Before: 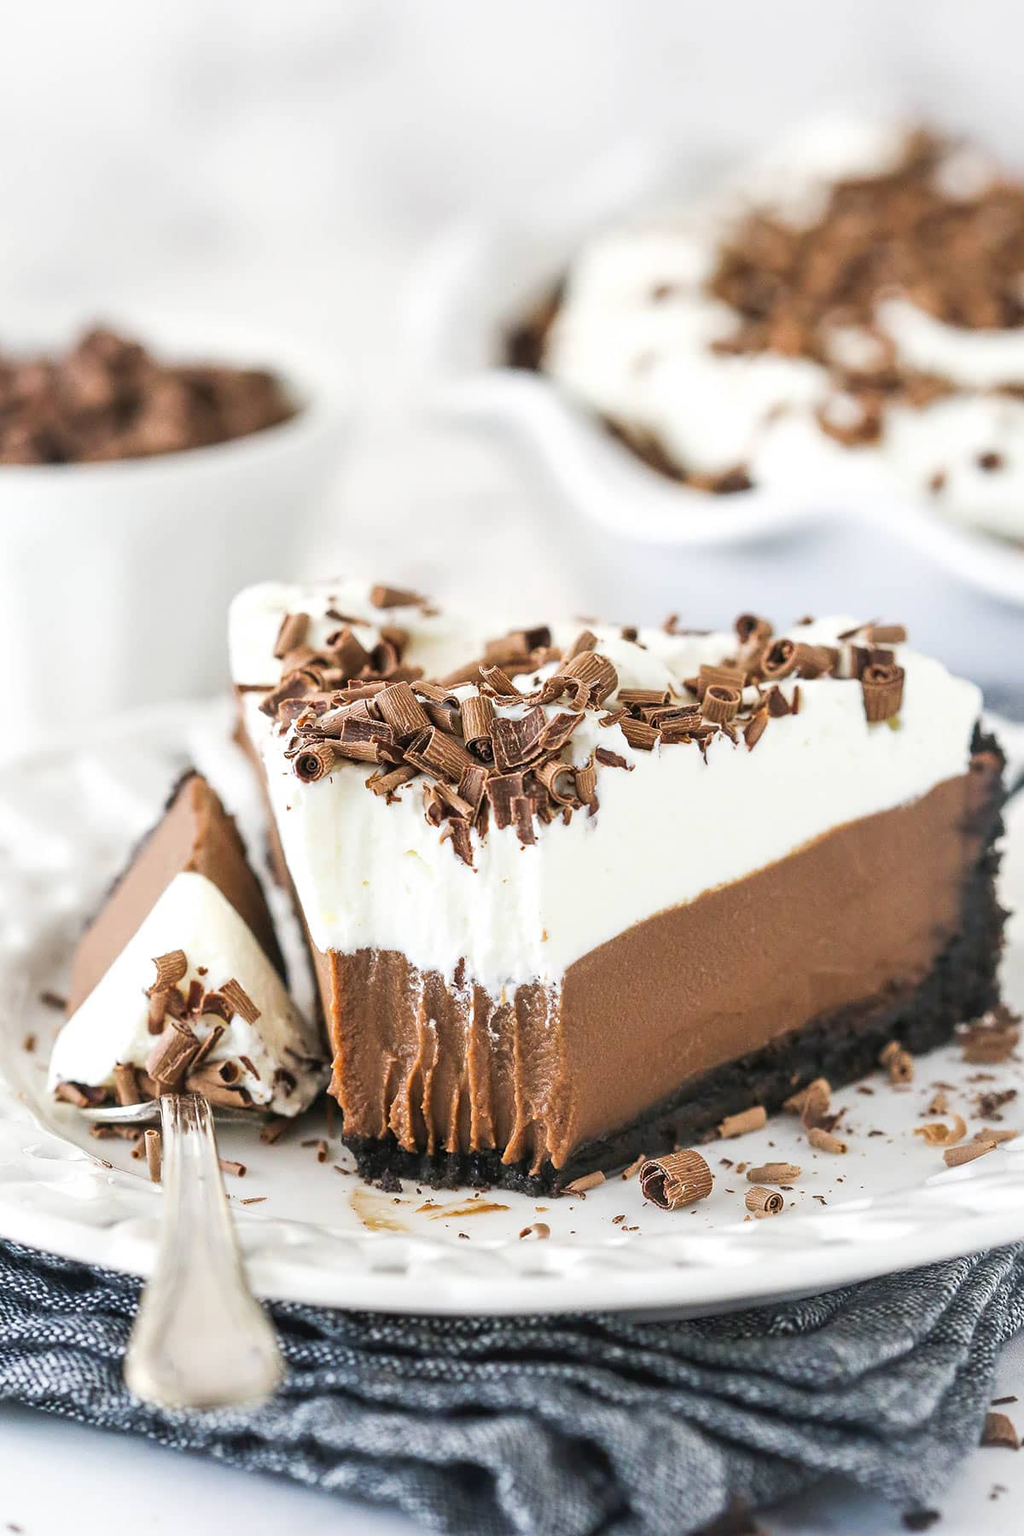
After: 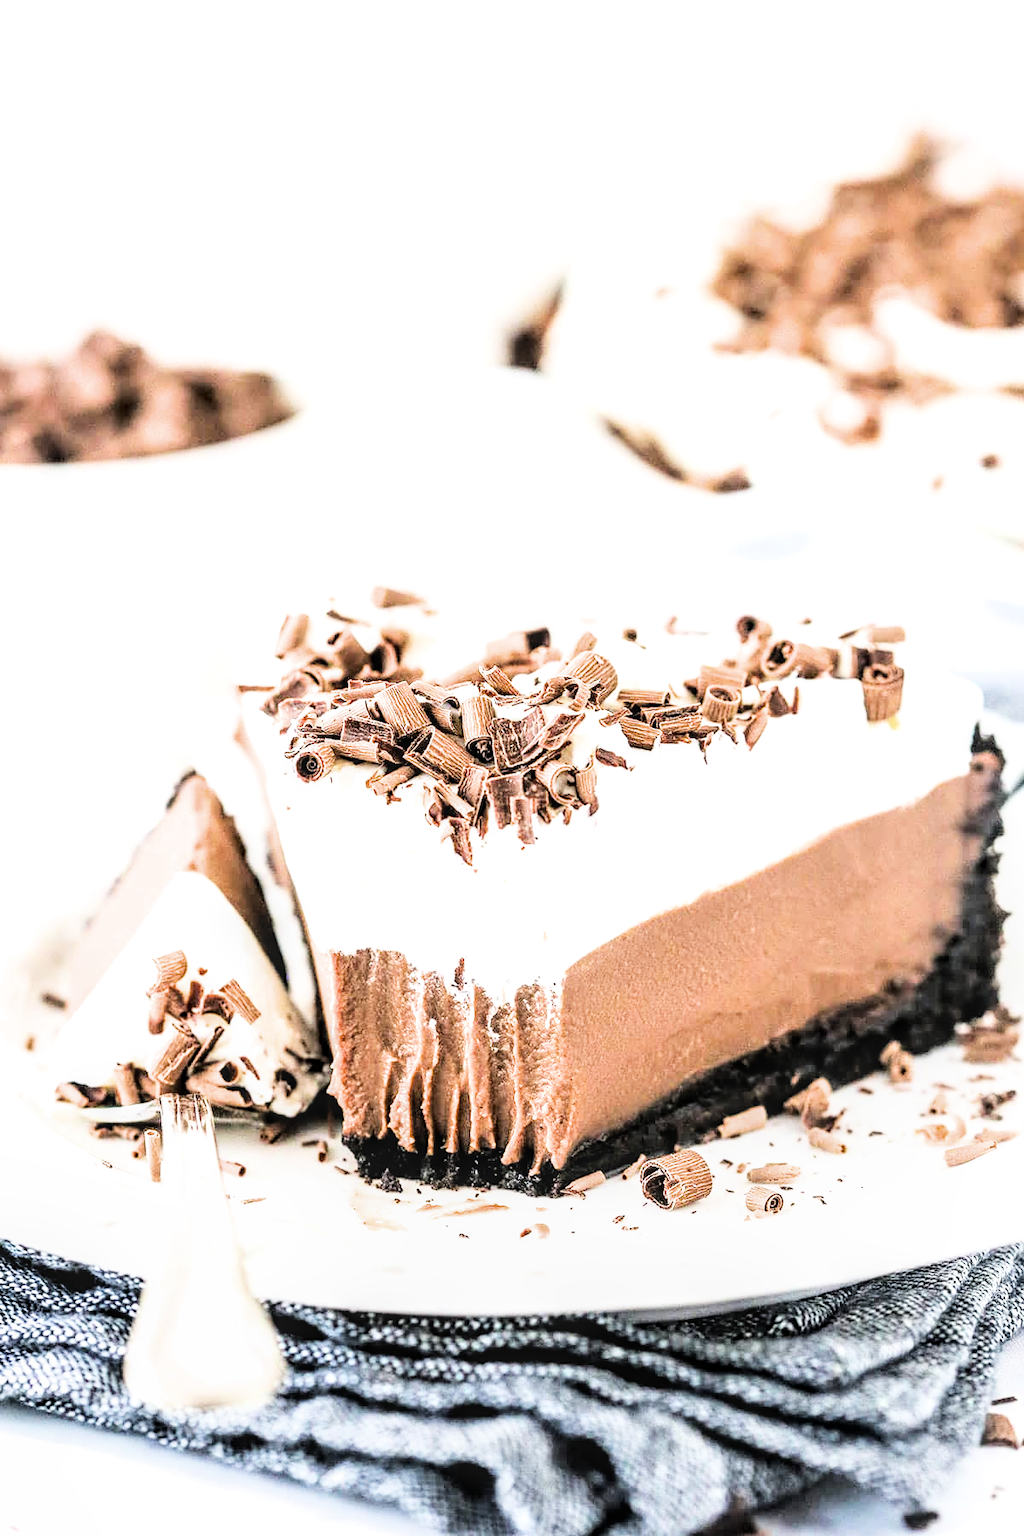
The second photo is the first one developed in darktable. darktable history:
local contrast: detail 130%
filmic rgb: black relative exposure -5 EV, hardness 2.88, contrast 1.3, highlights saturation mix -10%
exposure: exposure 1.089 EV, compensate highlight preservation false
tone equalizer: -8 EV -1.08 EV, -7 EV -1.01 EV, -6 EV -0.867 EV, -5 EV -0.578 EV, -3 EV 0.578 EV, -2 EV 0.867 EV, -1 EV 1.01 EV, +0 EV 1.08 EV, edges refinement/feathering 500, mask exposure compensation -1.57 EV, preserve details no
